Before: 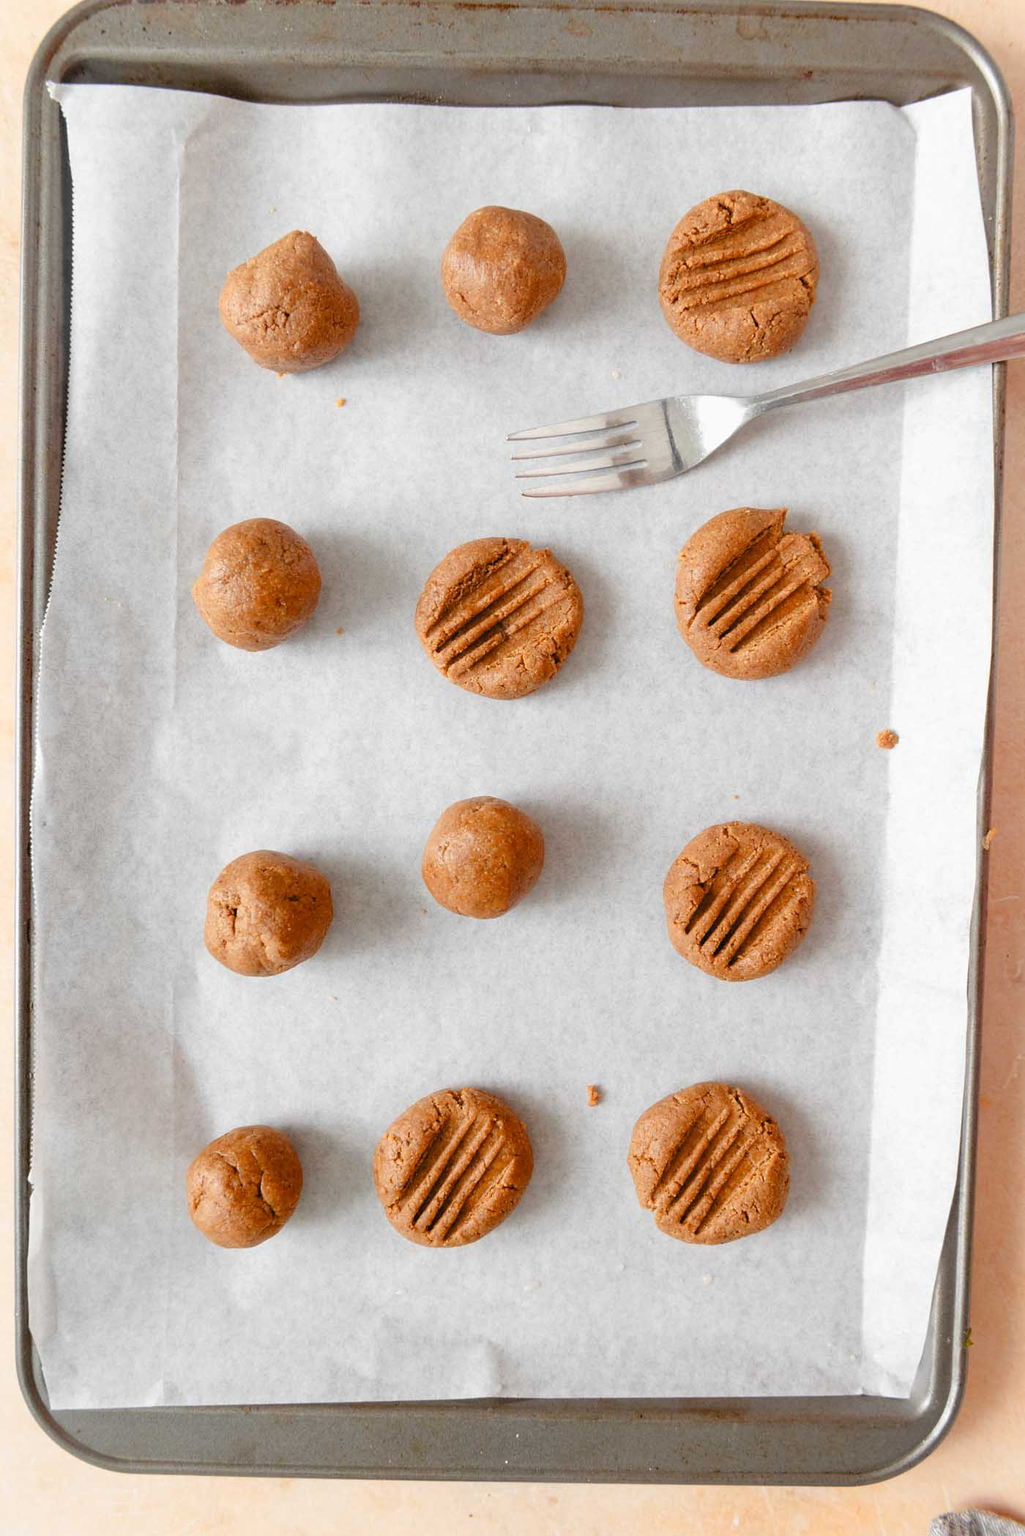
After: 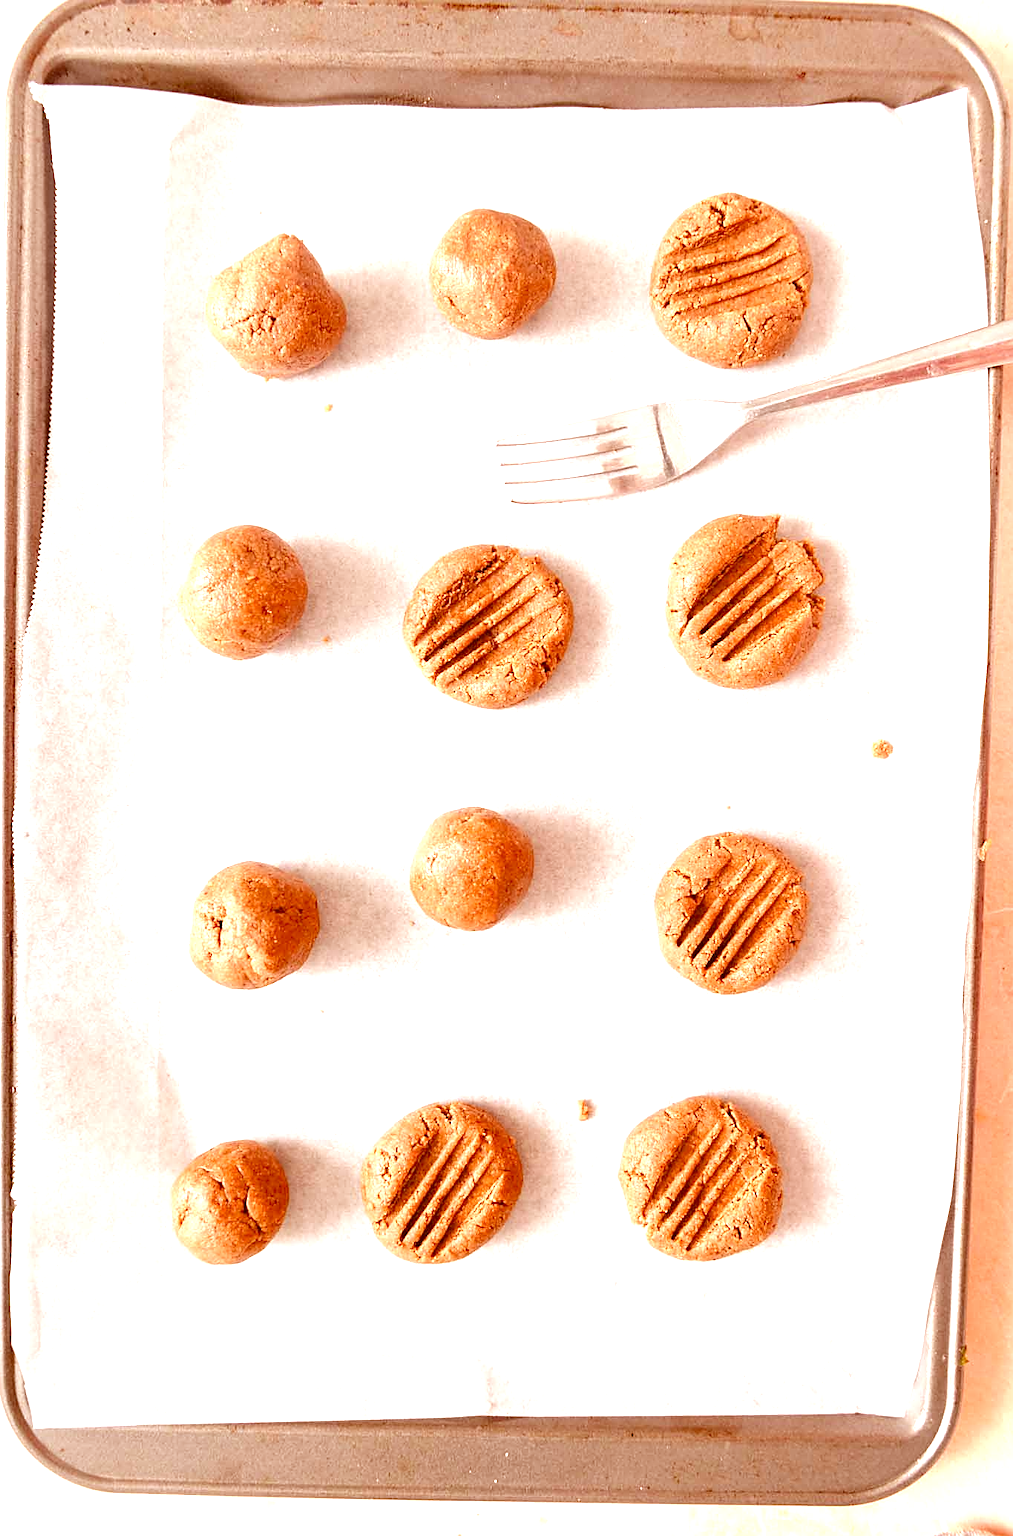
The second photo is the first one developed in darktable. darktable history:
exposure: exposure 1.137 EV, compensate highlight preservation false
color correction: highlights a* 9.03, highlights b* 8.71, shadows a* 40, shadows b* 40, saturation 0.8
crop and rotate: left 1.774%, right 0.633%, bottom 1.28%
sharpen: on, module defaults
tone curve: color space Lab, linked channels, preserve colors none
